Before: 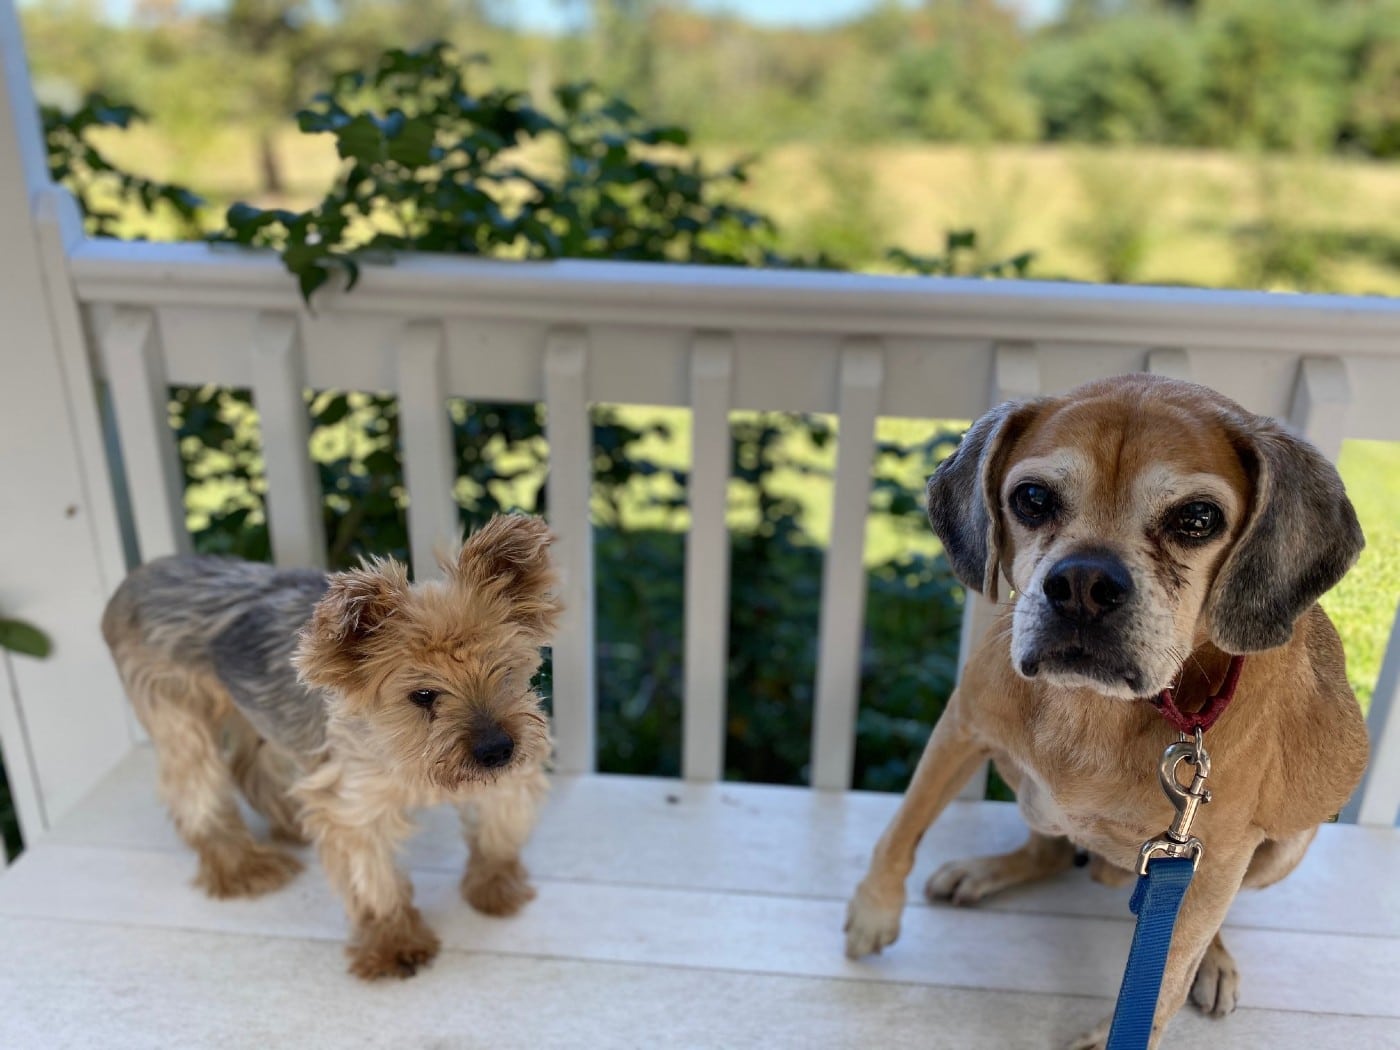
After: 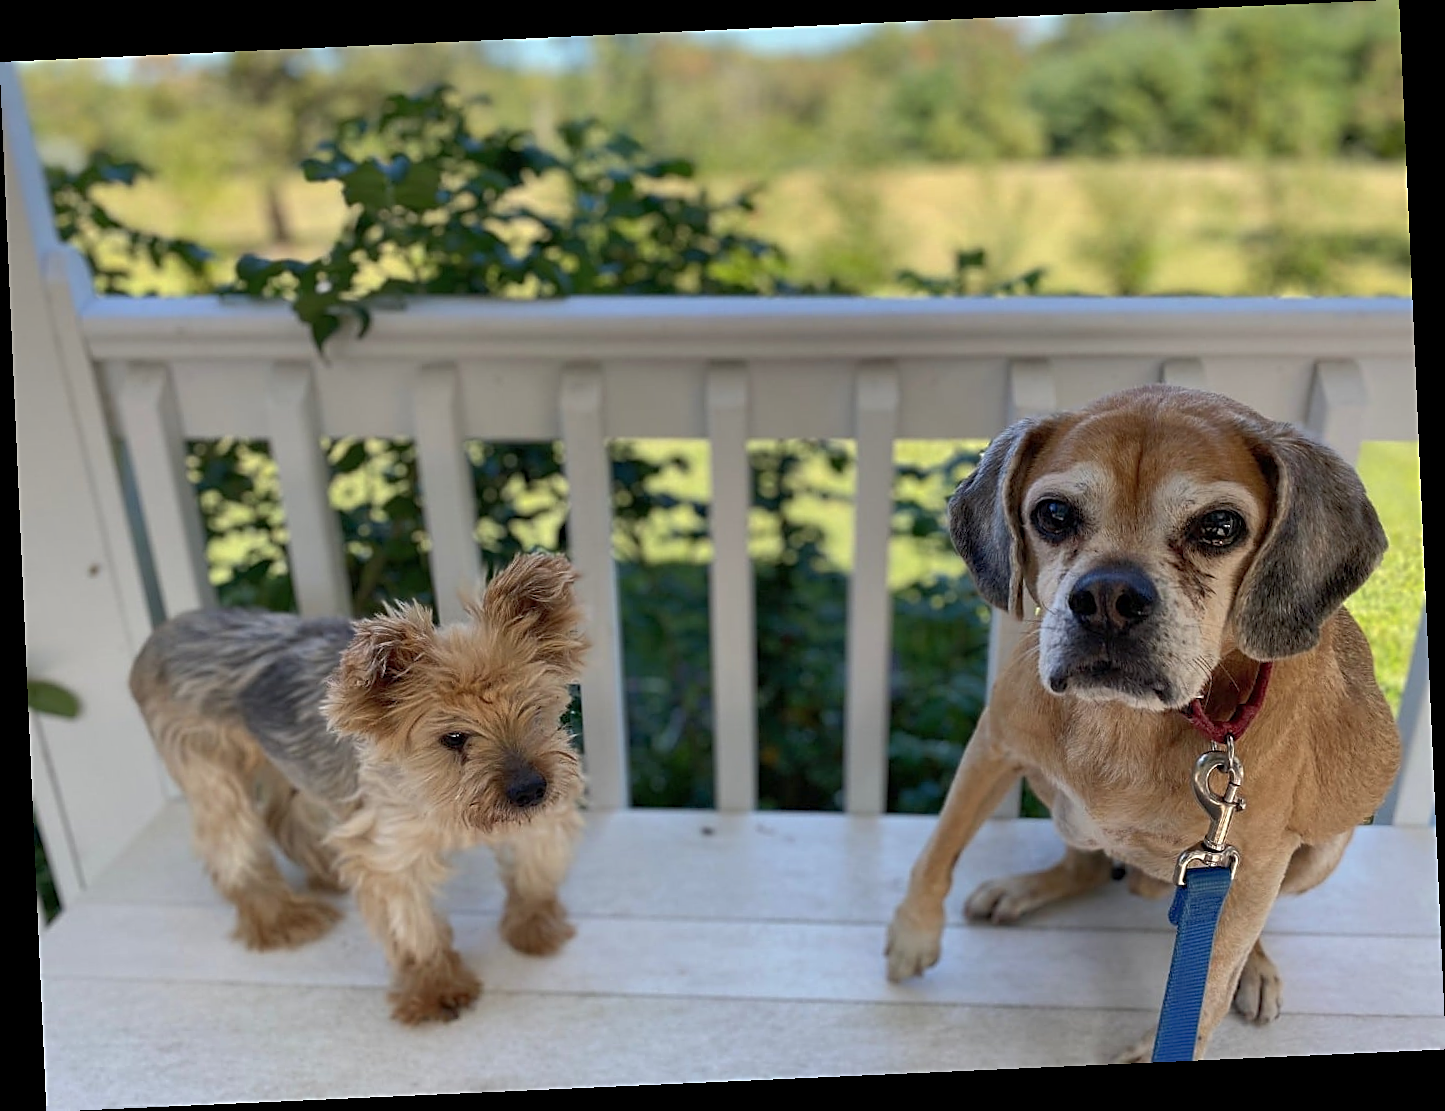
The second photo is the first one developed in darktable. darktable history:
contrast brightness saturation: saturation -0.05
rotate and perspective: rotation -2.56°, automatic cropping off
sharpen: on, module defaults
shadows and highlights: on, module defaults
